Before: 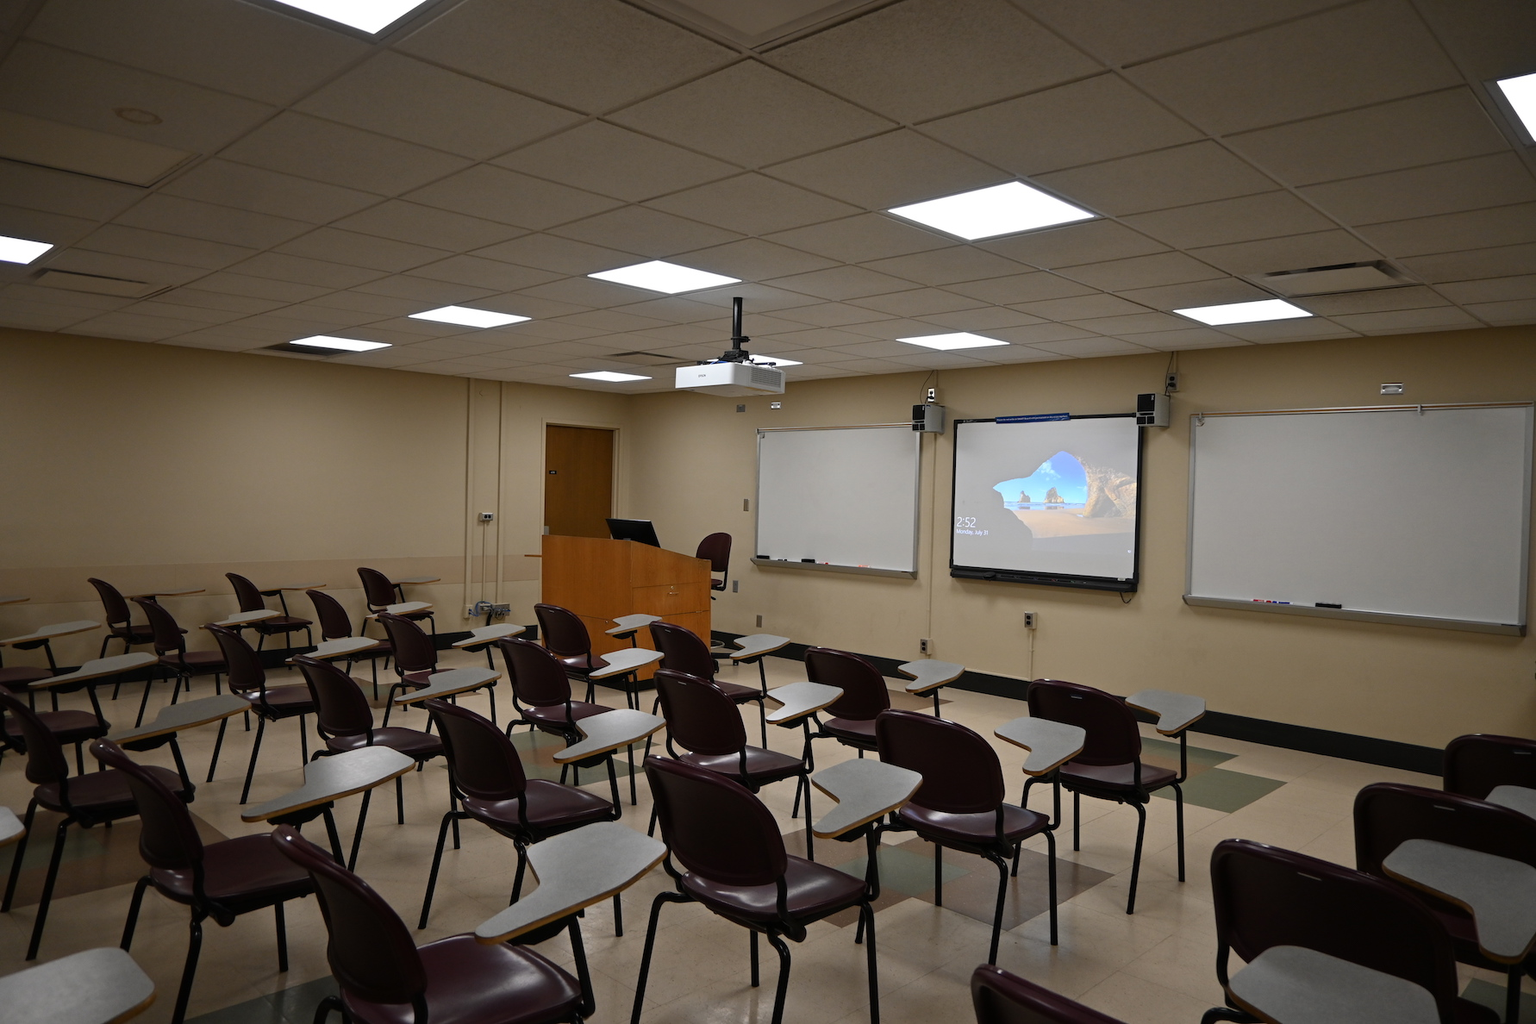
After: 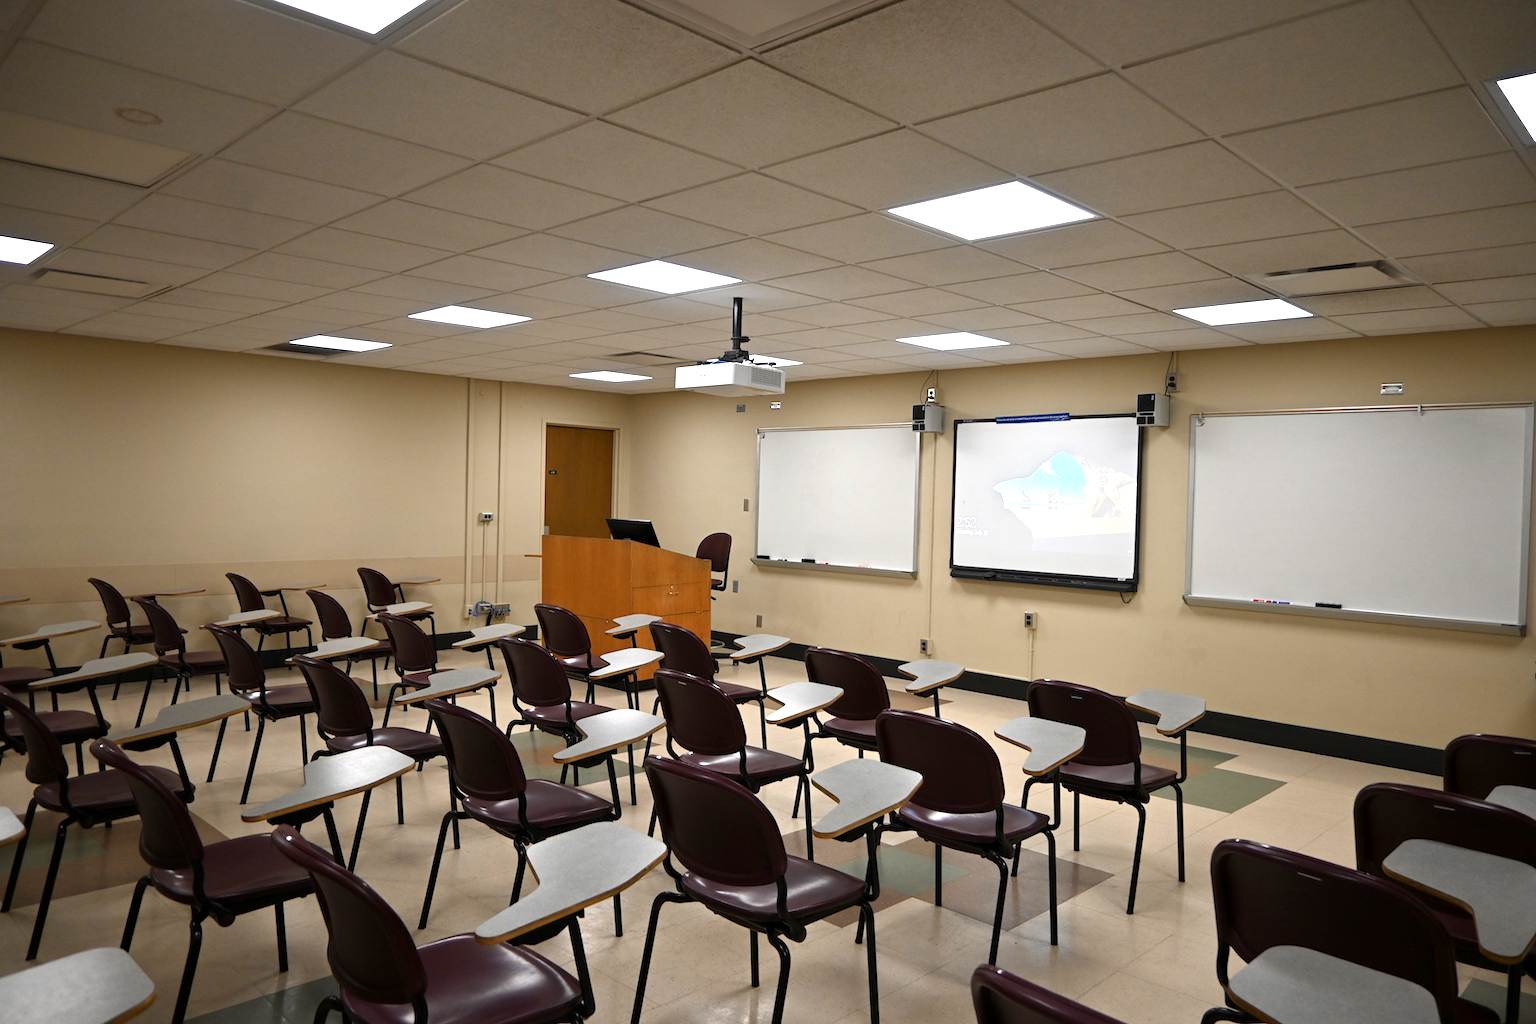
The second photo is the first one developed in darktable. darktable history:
exposure: black level correction 0.001, exposure 1.048 EV, compensate exposure bias true, compensate highlight preservation false
